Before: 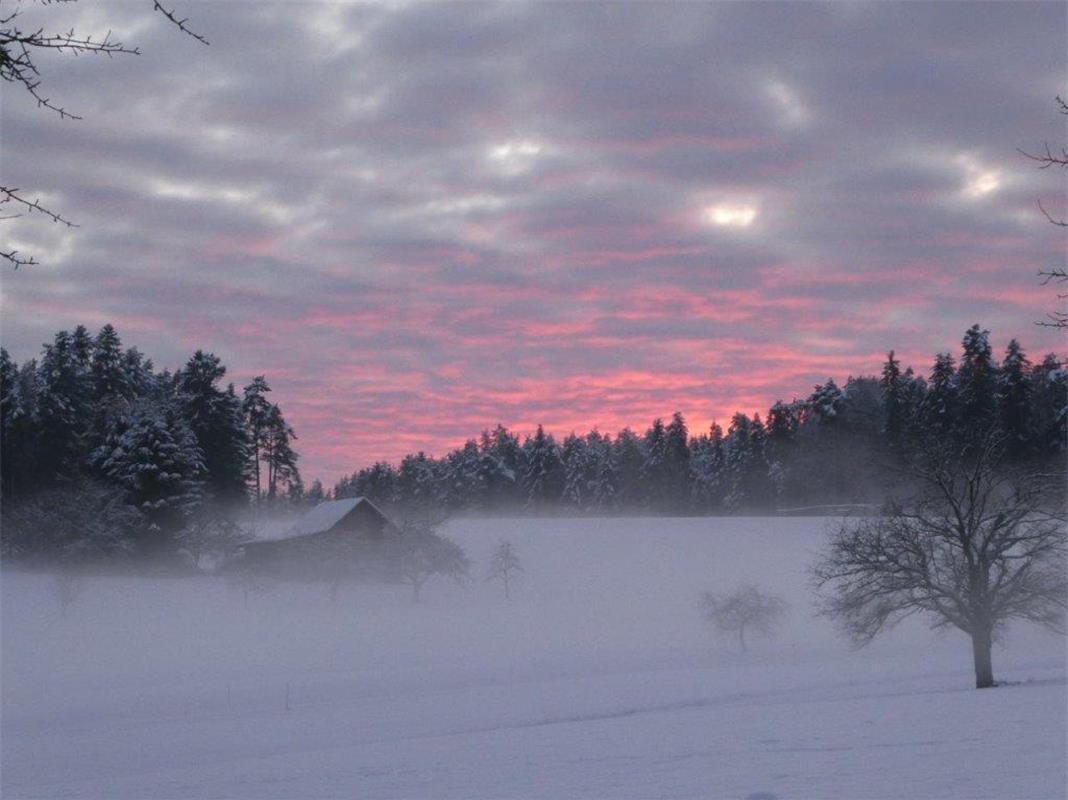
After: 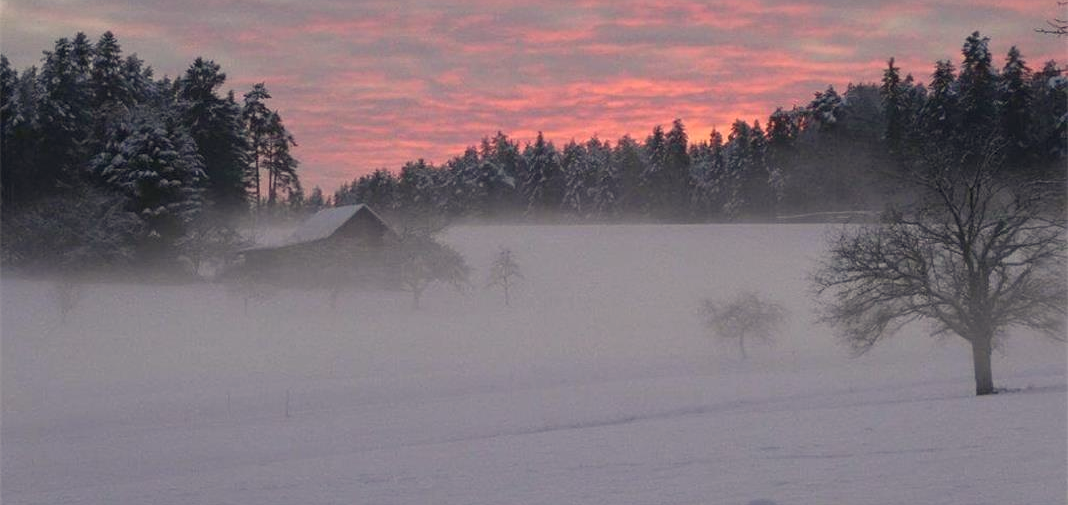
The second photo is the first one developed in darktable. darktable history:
crop and rotate: top 36.752%
color correction: highlights a* 1.32, highlights b* 17.42
sharpen: amount 0.202
